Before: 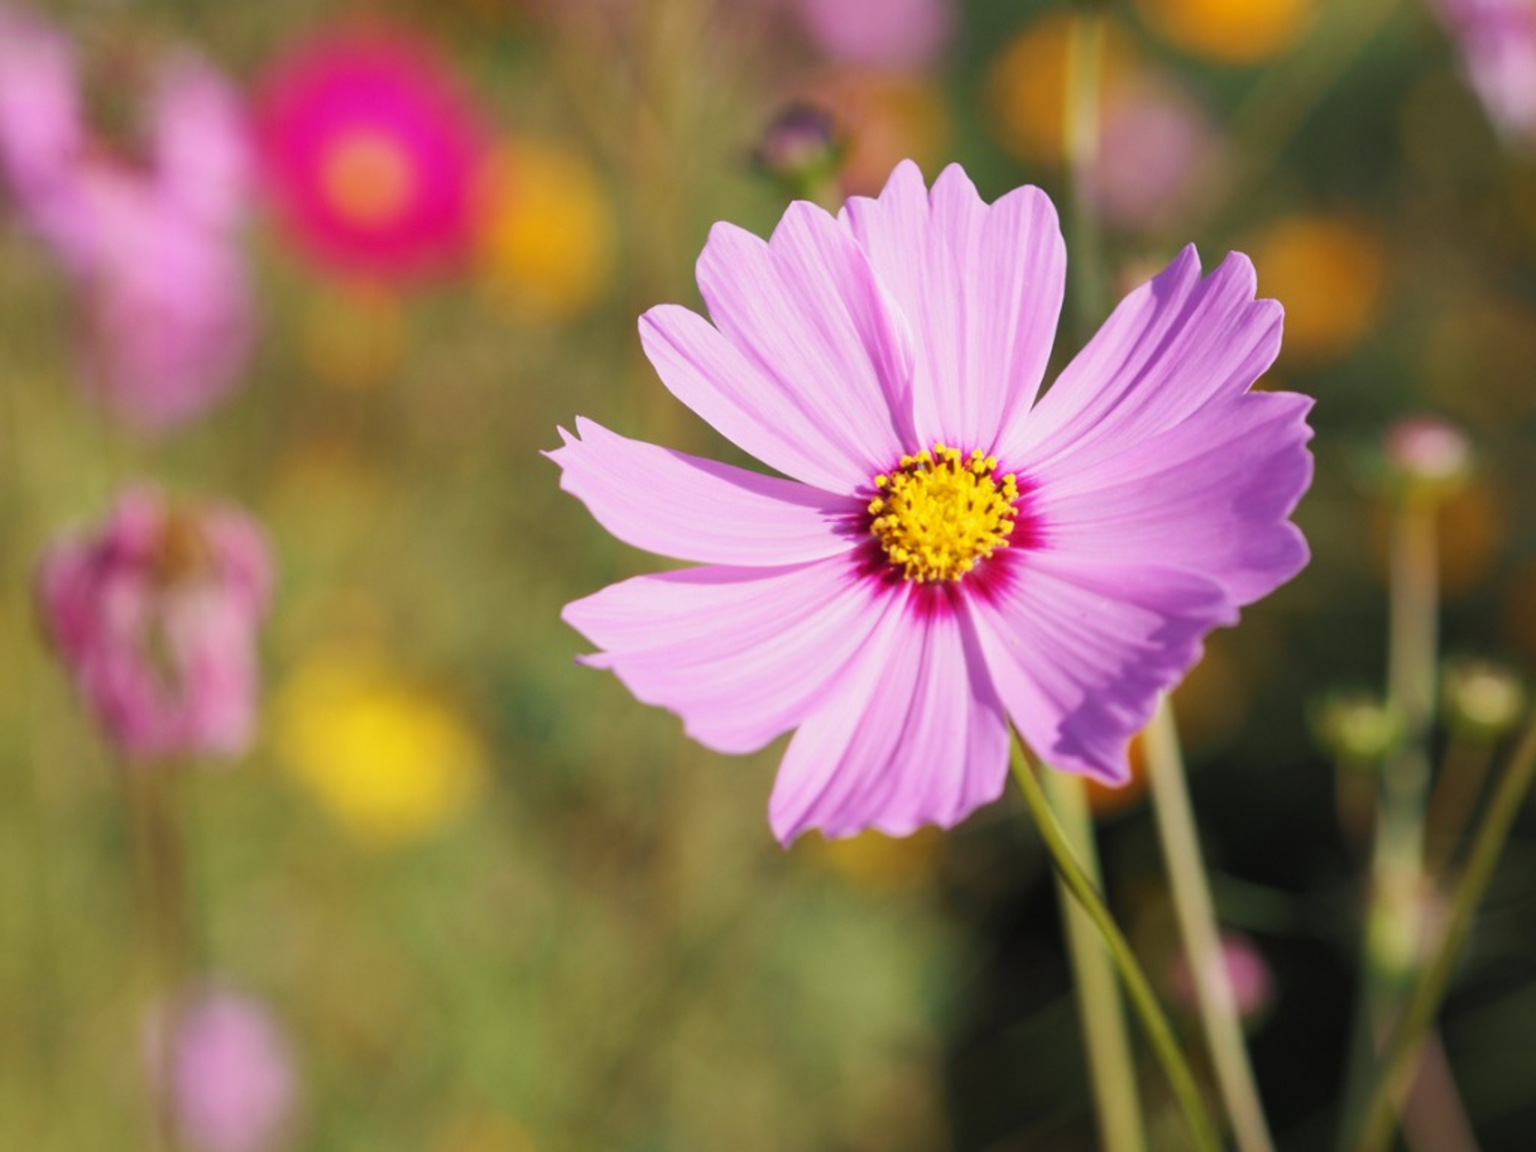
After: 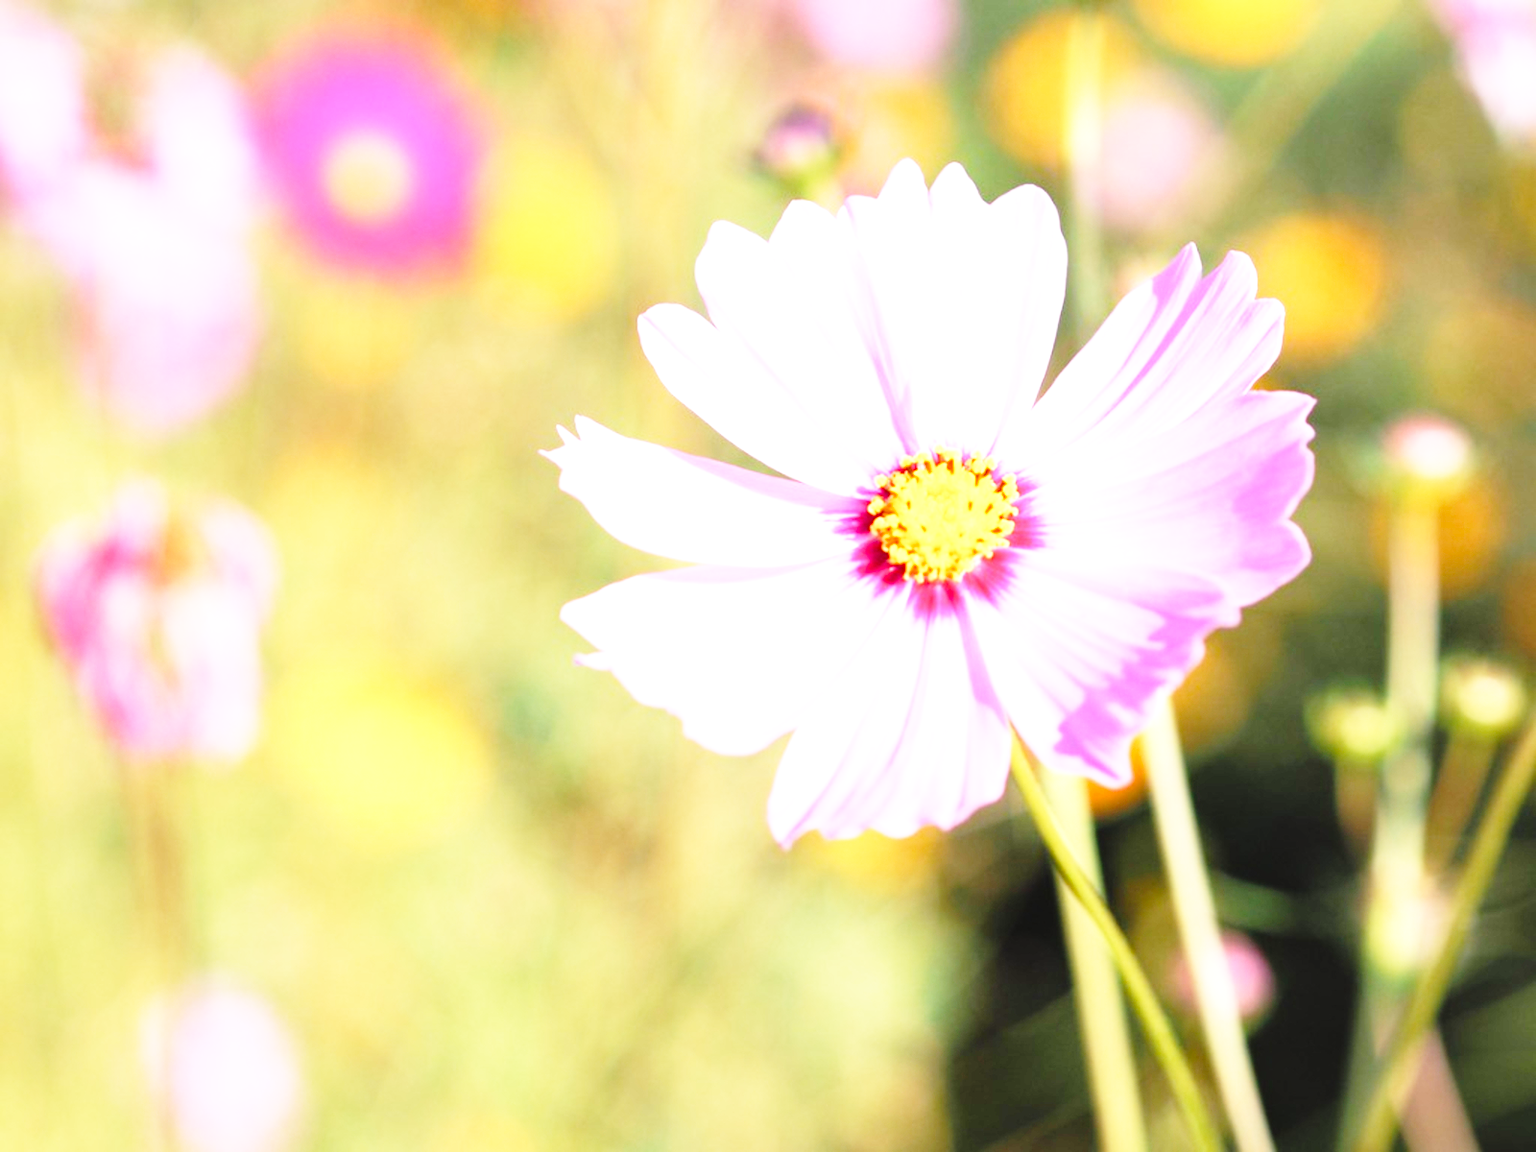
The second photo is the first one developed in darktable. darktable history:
base curve: curves: ch0 [(0, 0) (0.028, 0.03) (0.105, 0.232) (0.387, 0.748) (0.754, 0.968) (1, 1)], fusion 1, exposure shift 0.576, preserve colors none
exposure: black level correction 0, exposure 1 EV, compensate exposure bias true, compensate highlight preservation false
